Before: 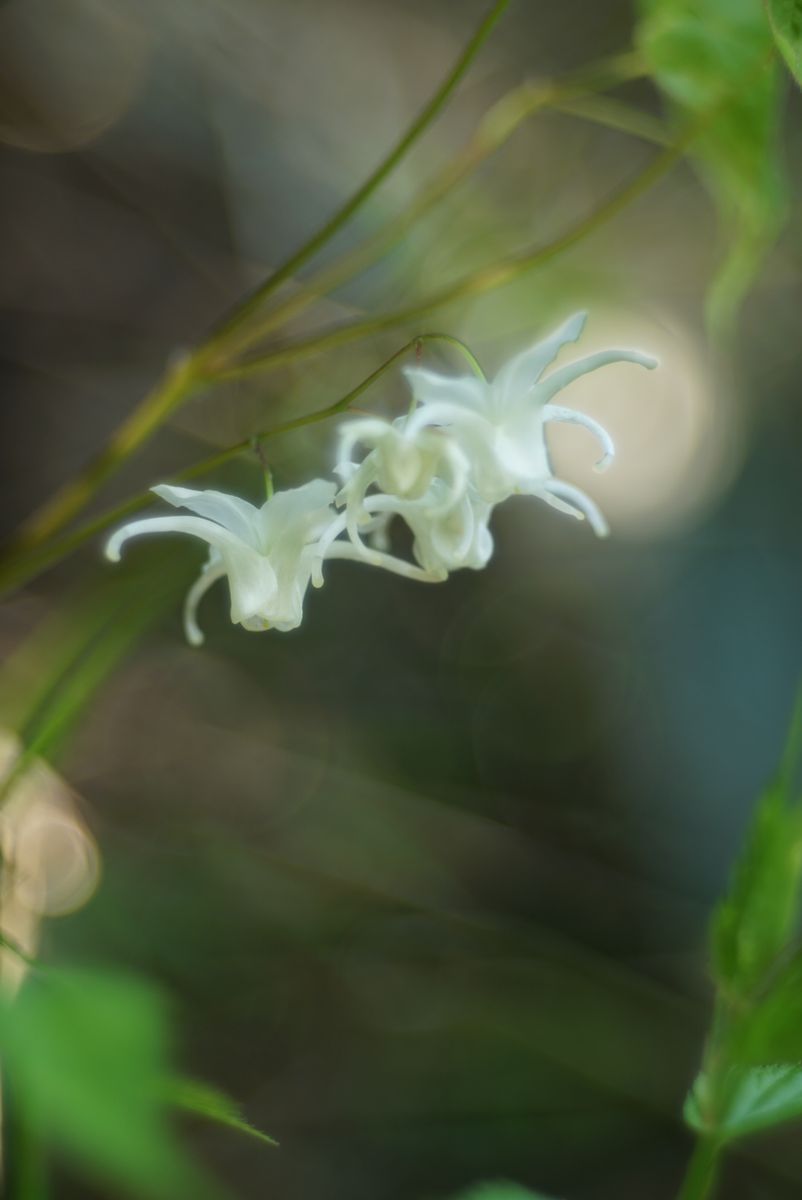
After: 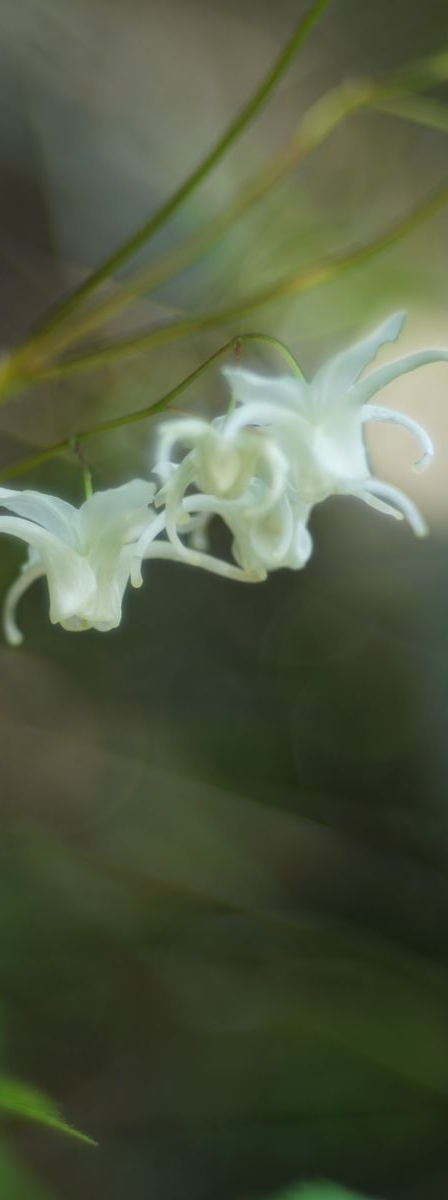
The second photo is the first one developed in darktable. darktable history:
crop and rotate: left 22.675%, right 21.431%
